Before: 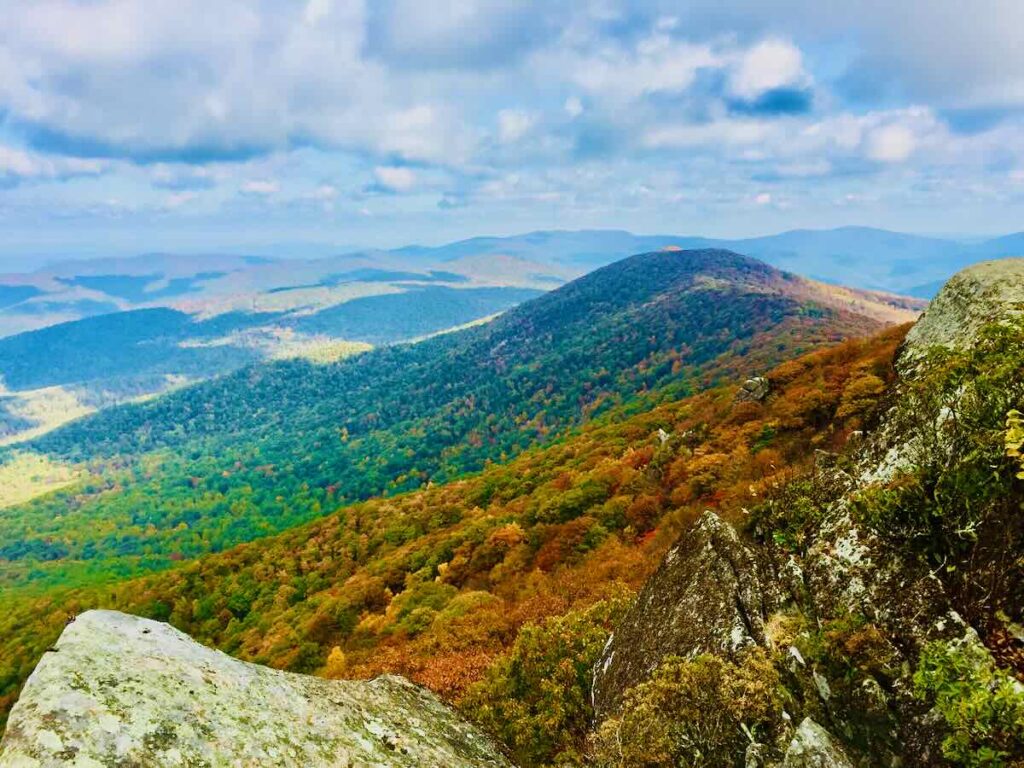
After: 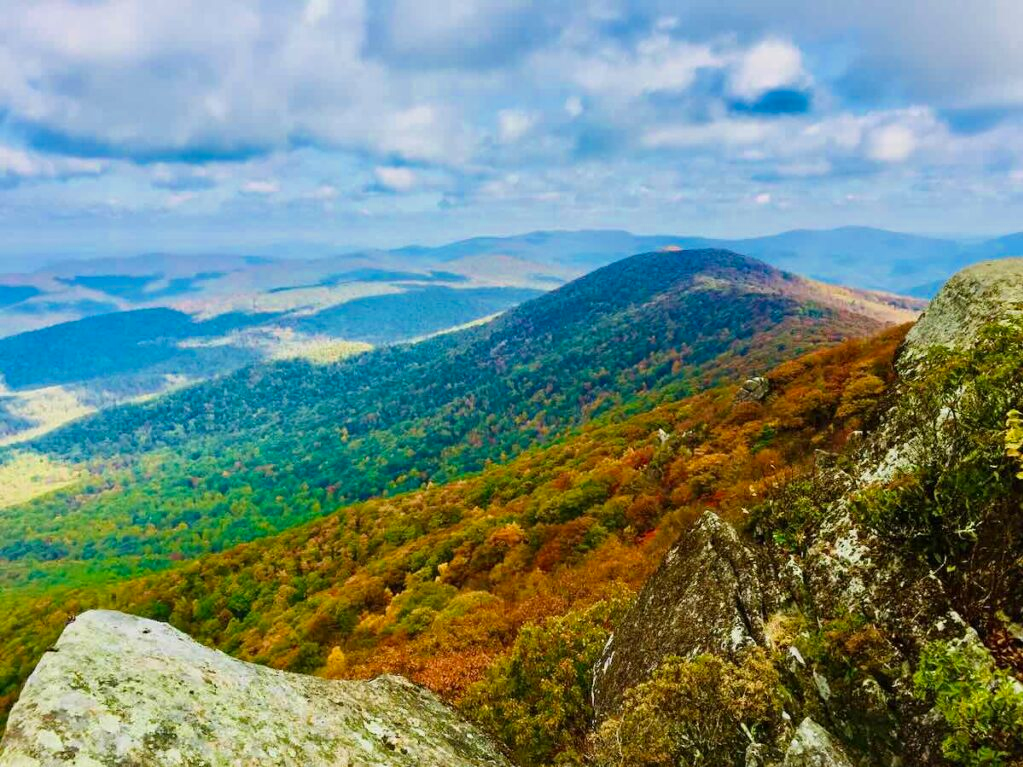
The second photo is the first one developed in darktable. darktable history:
contrast brightness saturation: saturation 0.095
crop: left 0.064%
color zones: curves: ch0 [(0, 0.5) (0.143, 0.5) (0.286, 0.5) (0.429, 0.5) (0.62, 0.489) (0.714, 0.445) (0.844, 0.496) (1, 0.5)]; ch1 [(0, 0.5) (0.143, 0.5) (0.286, 0.5) (0.429, 0.5) (0.571, 0.5) (0.714, 0.523) (0.857, 0.5) (1, 0.5)]
